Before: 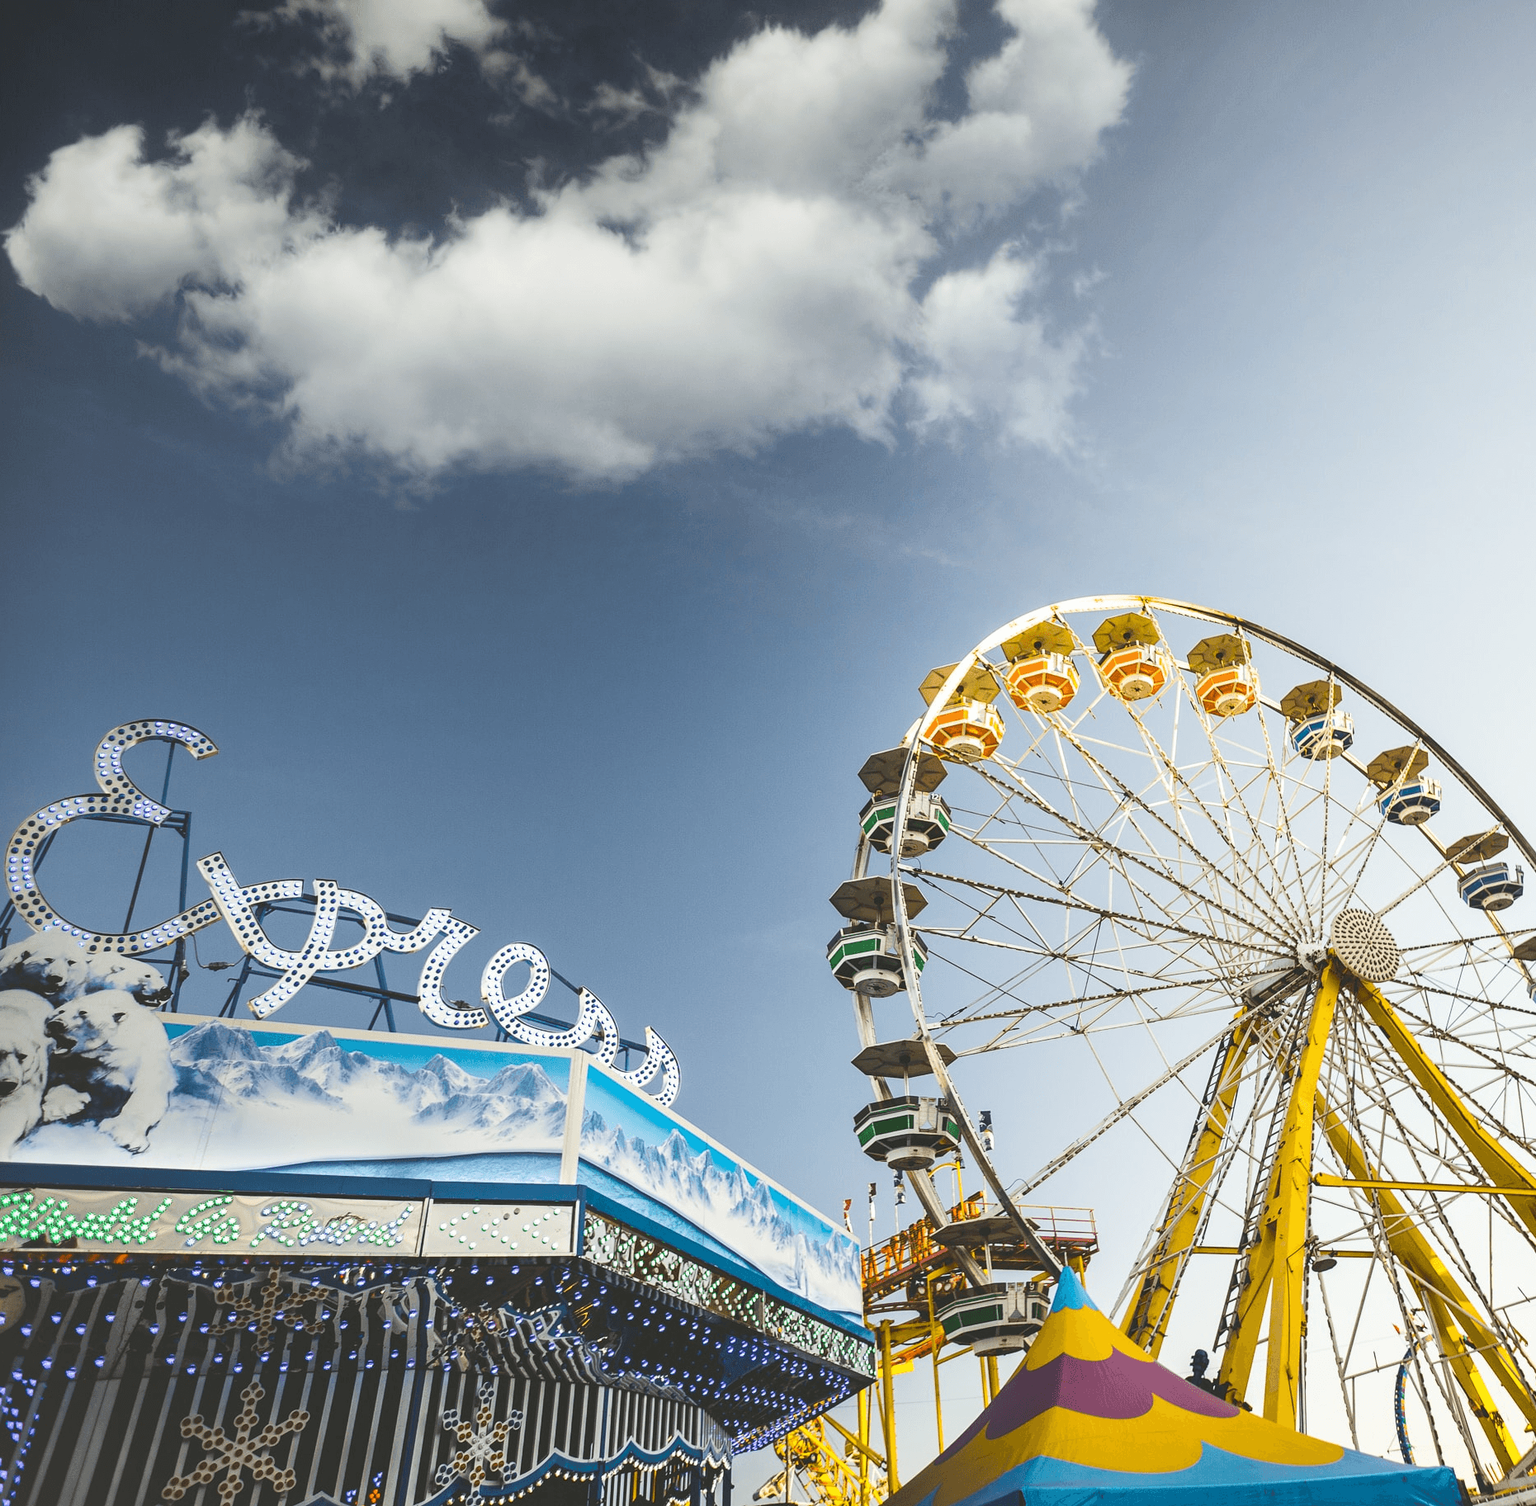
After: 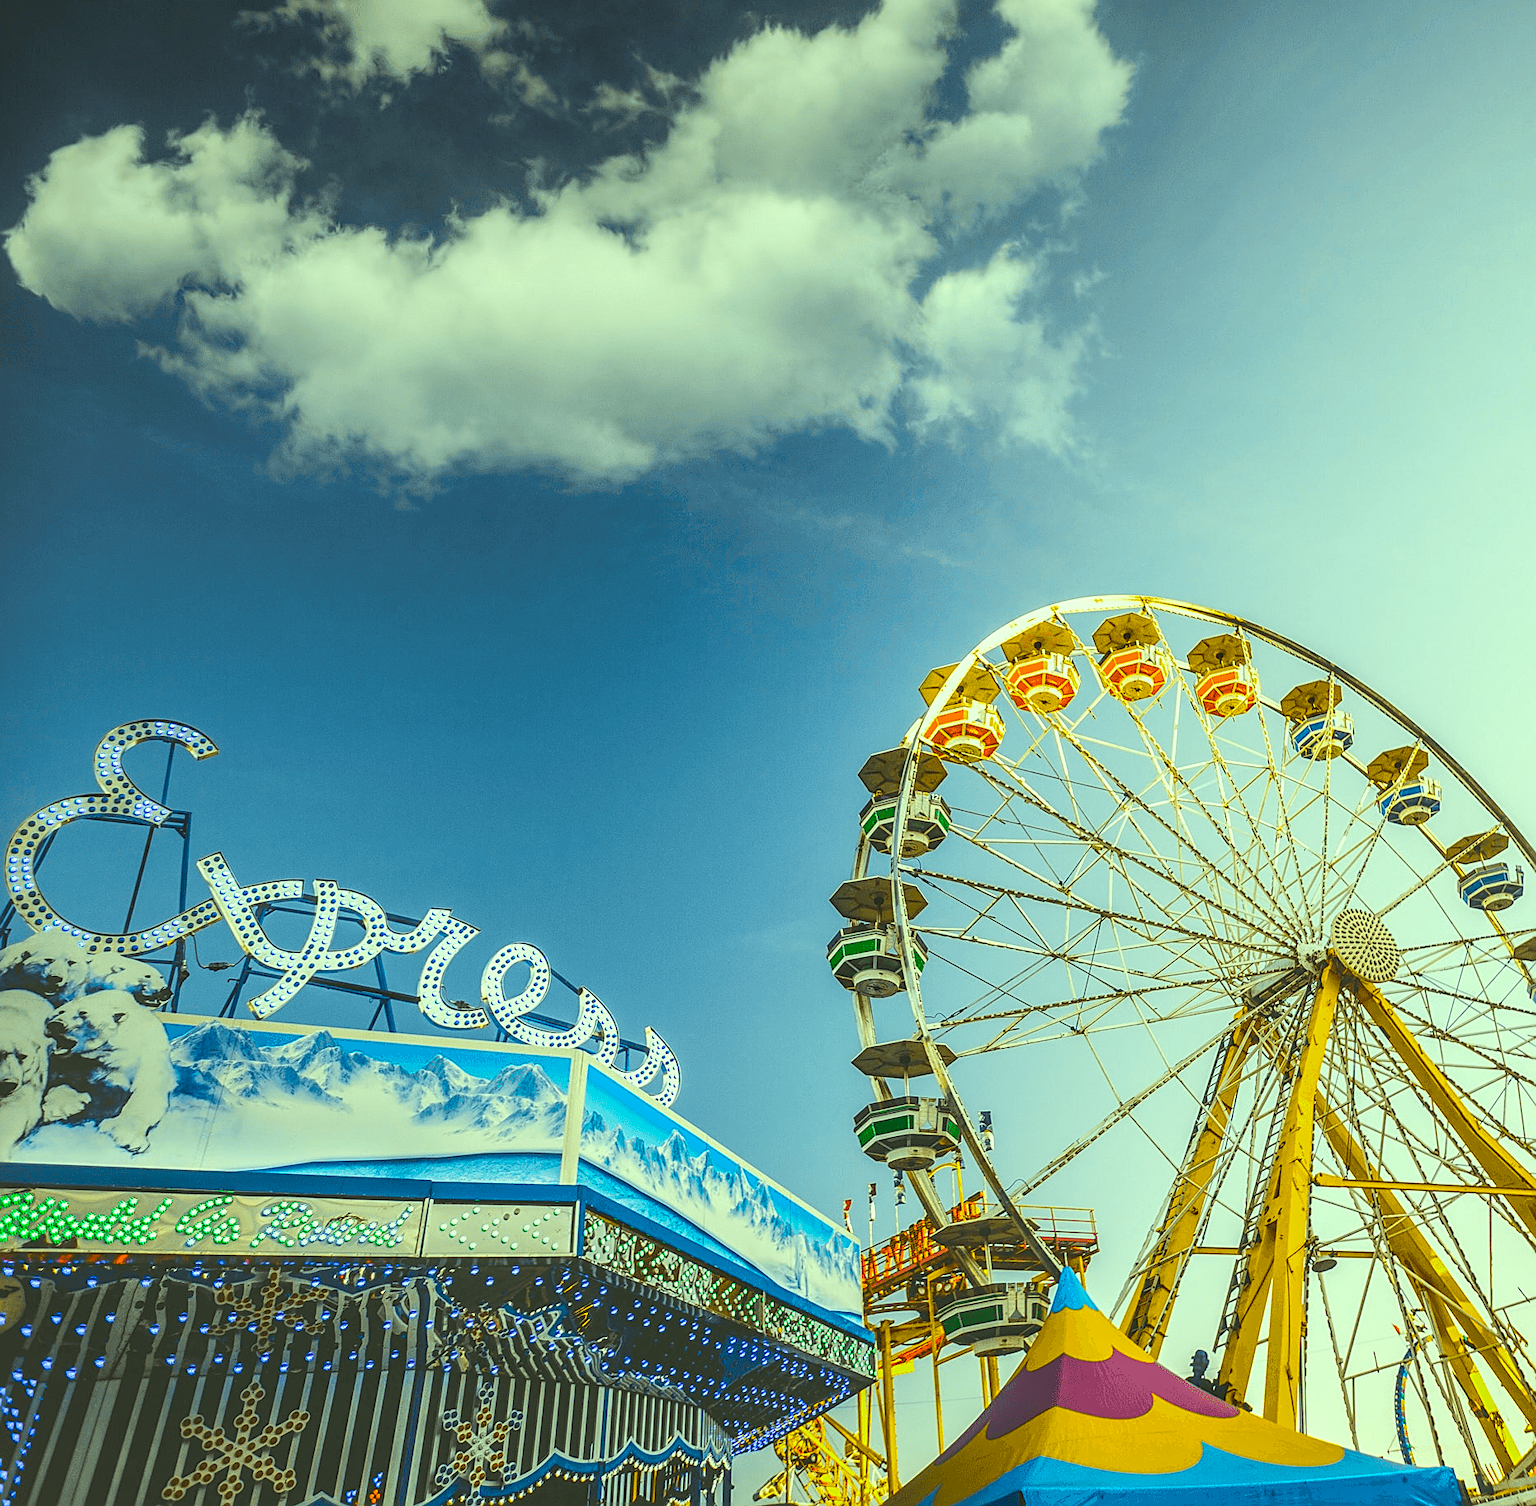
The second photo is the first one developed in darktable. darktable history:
color correction: highlights a* -11.02, highlights b* 9.95, saturation 1.71
sharpen: amount 0.499
local contrast: highlights 1%, shadows 2%, detail 133%
tone equalizer: edges refinement/feathering 500, mask exposure compensation -1.57 EV, preserve details no
